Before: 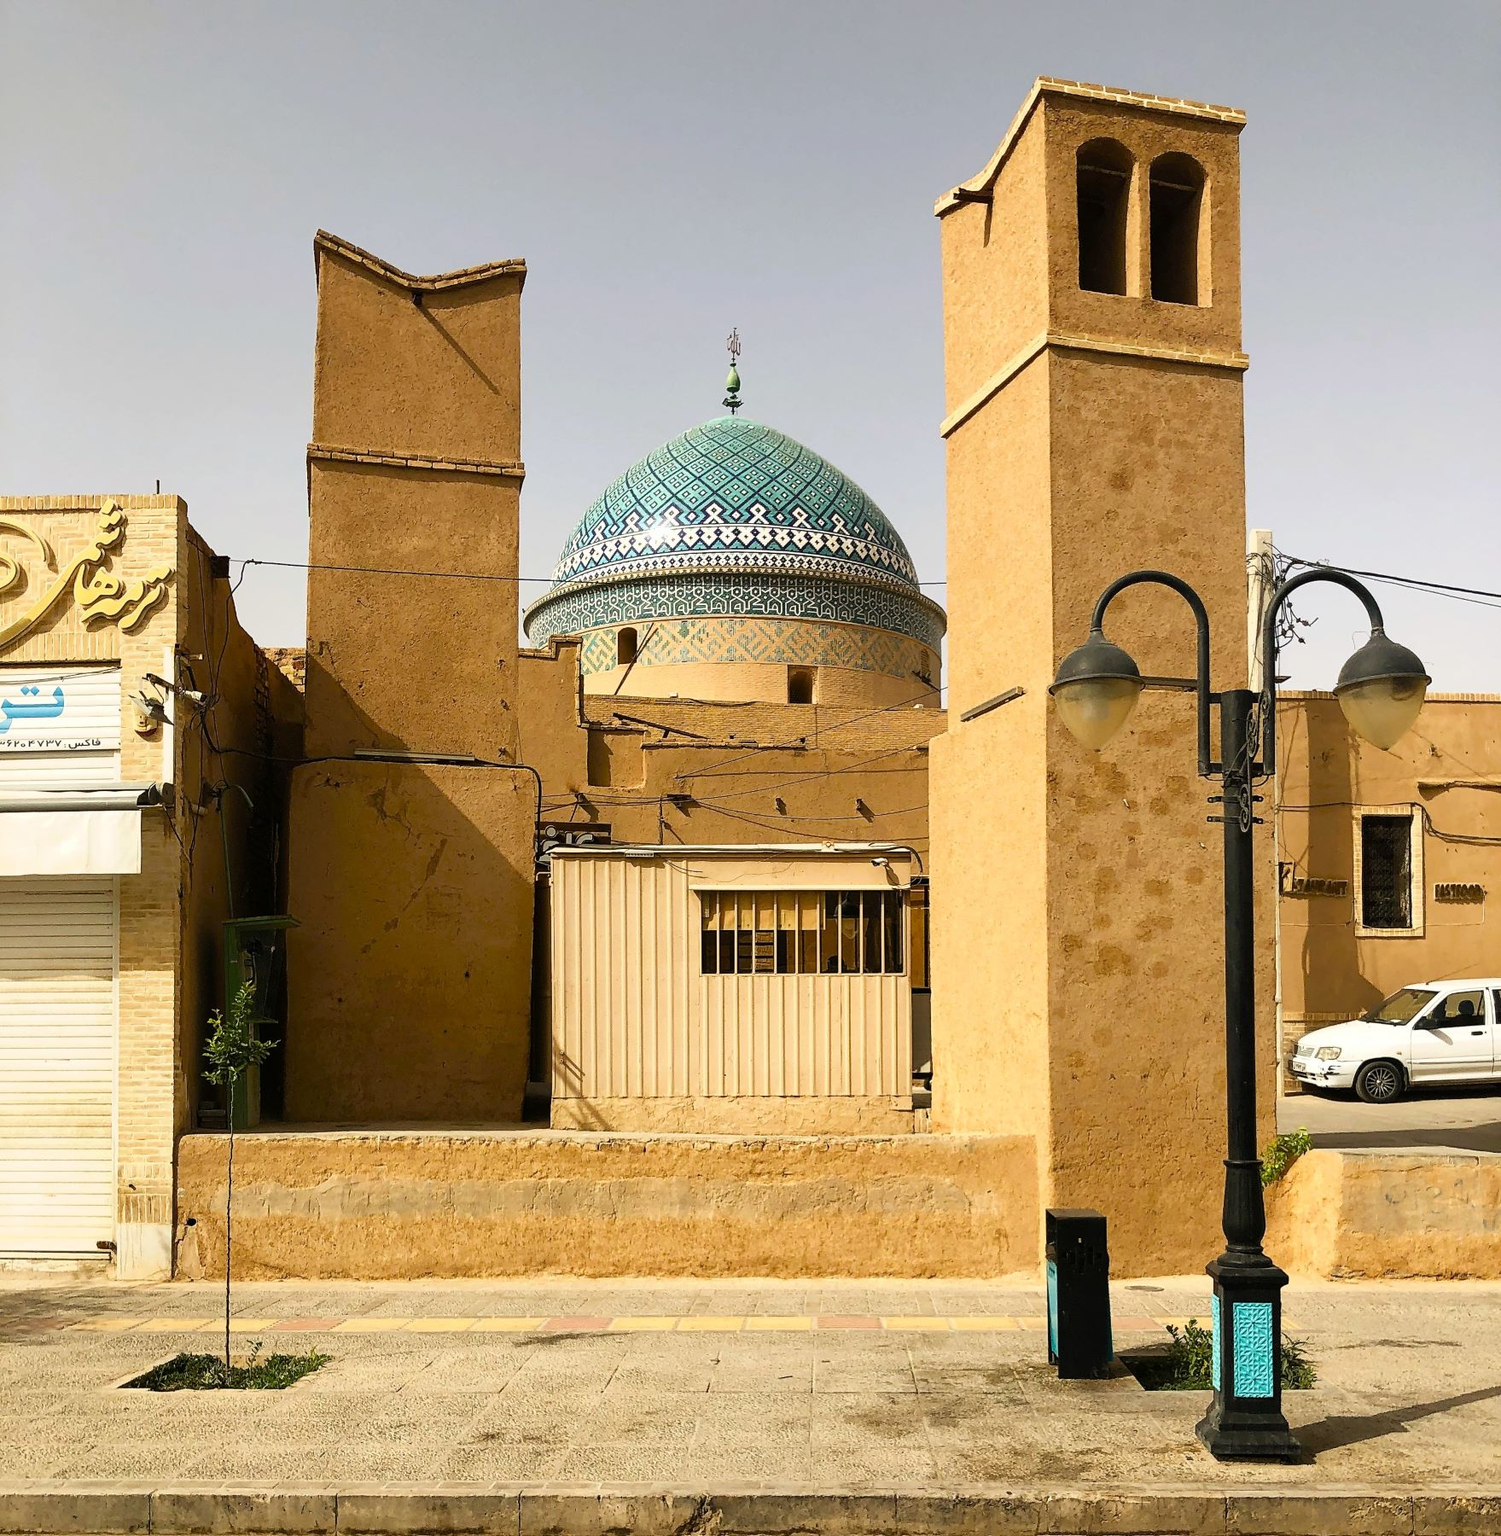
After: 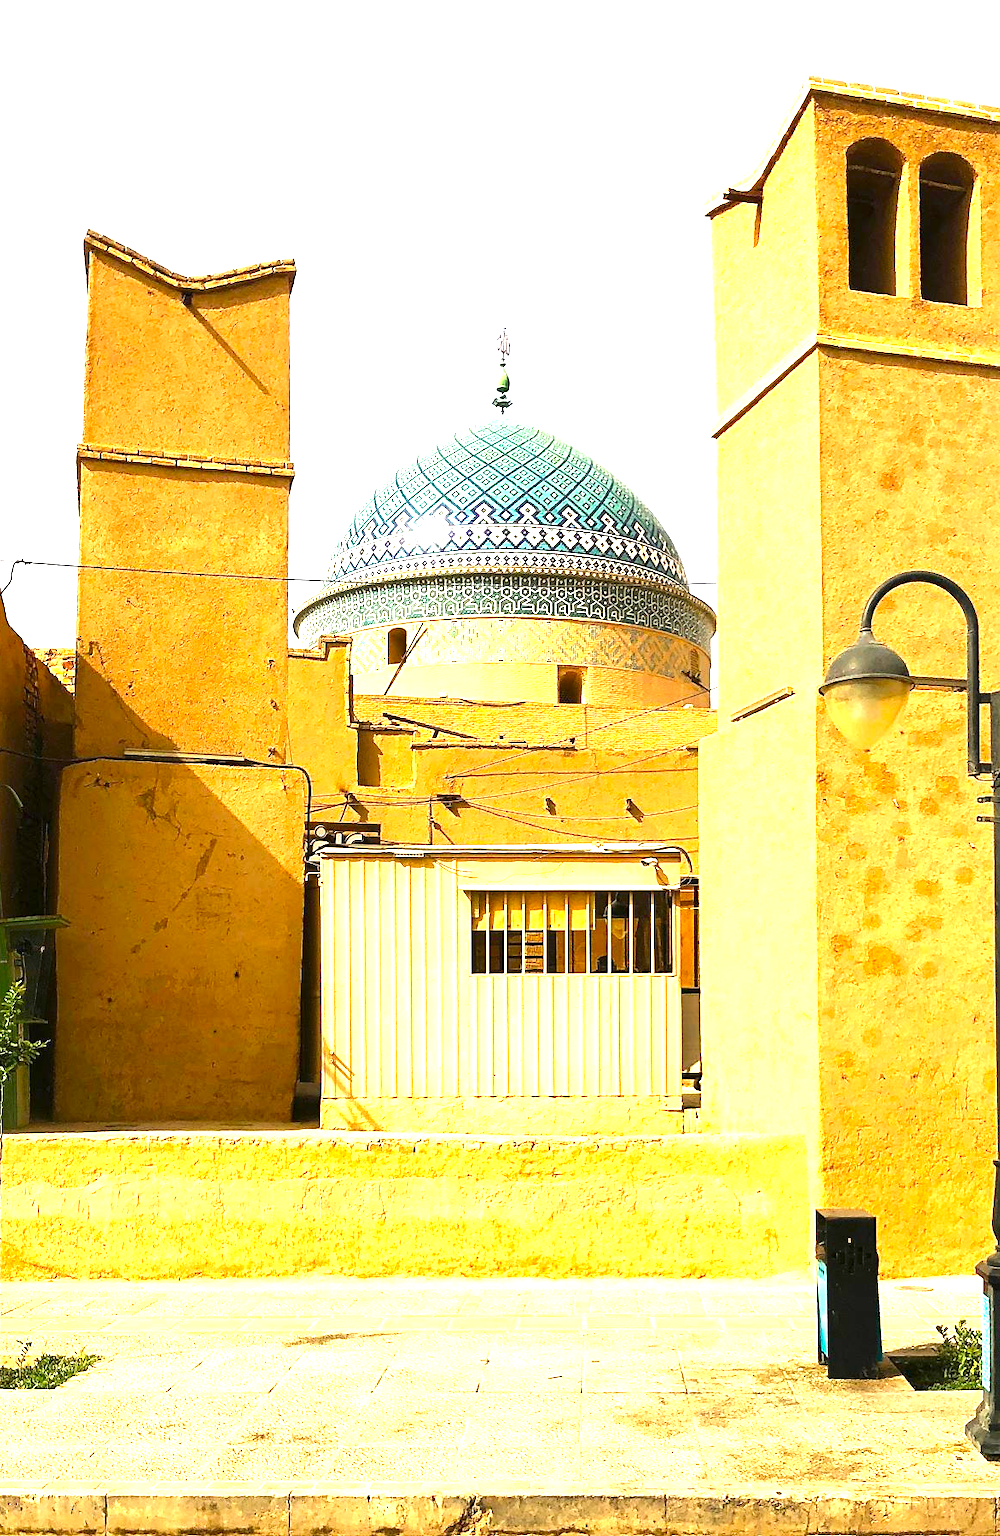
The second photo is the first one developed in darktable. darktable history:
exposure: black level correction 0, exposure 1.743 EV, compensate exposure bias true, compensate highlight preservation false
crop and rotate: left 15.384%, right 17.912%
contrast brightness saturation: contrast 0.091, saturation 0.274
